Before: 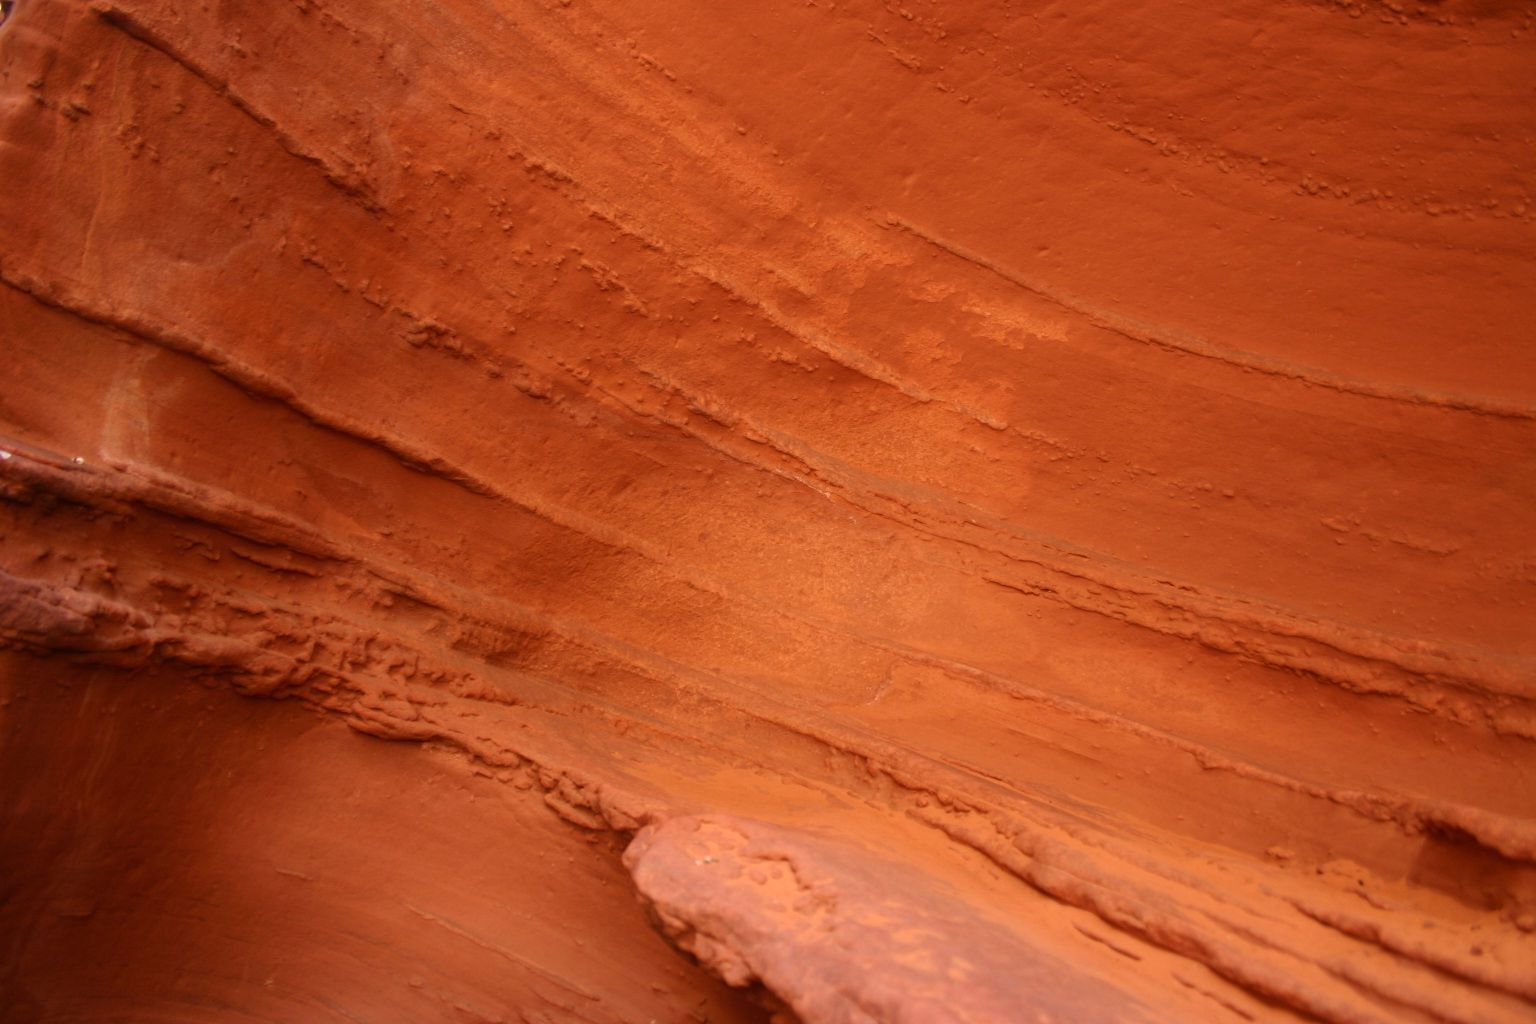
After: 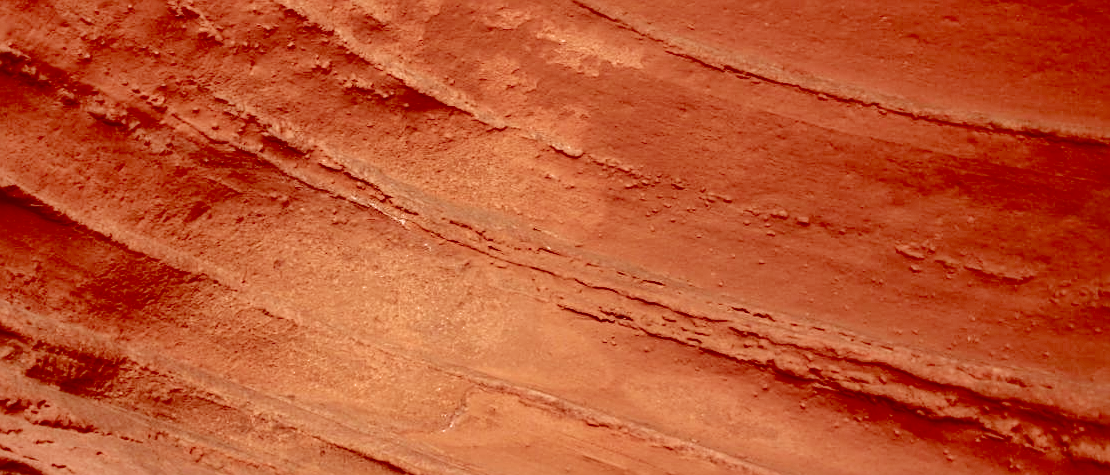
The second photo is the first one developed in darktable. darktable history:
color zones: curves: ch0 [(0.27, 0.396) (0.563, 0.504) (0.75, 0.5) (0.787, 0.307)]
sharpen: on, module defaults
exposure: black level correction 0, exposure 1.439 EV, compensate highlight preservation false
crop and rotate: left 27.713%, top 26.662%, bottom 26.921%
color balance rgb: highlights gain › chroma 5.38%, highlights gain › hue 193.89°, perceptual saturation grading › global saturation 0.599%, perceptual saturation grading › highlights -18.016%, perceptual saturation grading › mid-tones 33.055%, perceptual saturation grading › shadows 50.463%, perceptual brilliance grading › global brilliance 1.776%, perceptual brilliance grading › highlights -3.965%, global vibrance -8.433%, contrast -12.983%, saturation formula JzAzBz (2021)
color calibration: illuminant as shot in camera, x 0.377, y 0.392, temperature 4189 K
shadows and highlights: soften with gaussian
